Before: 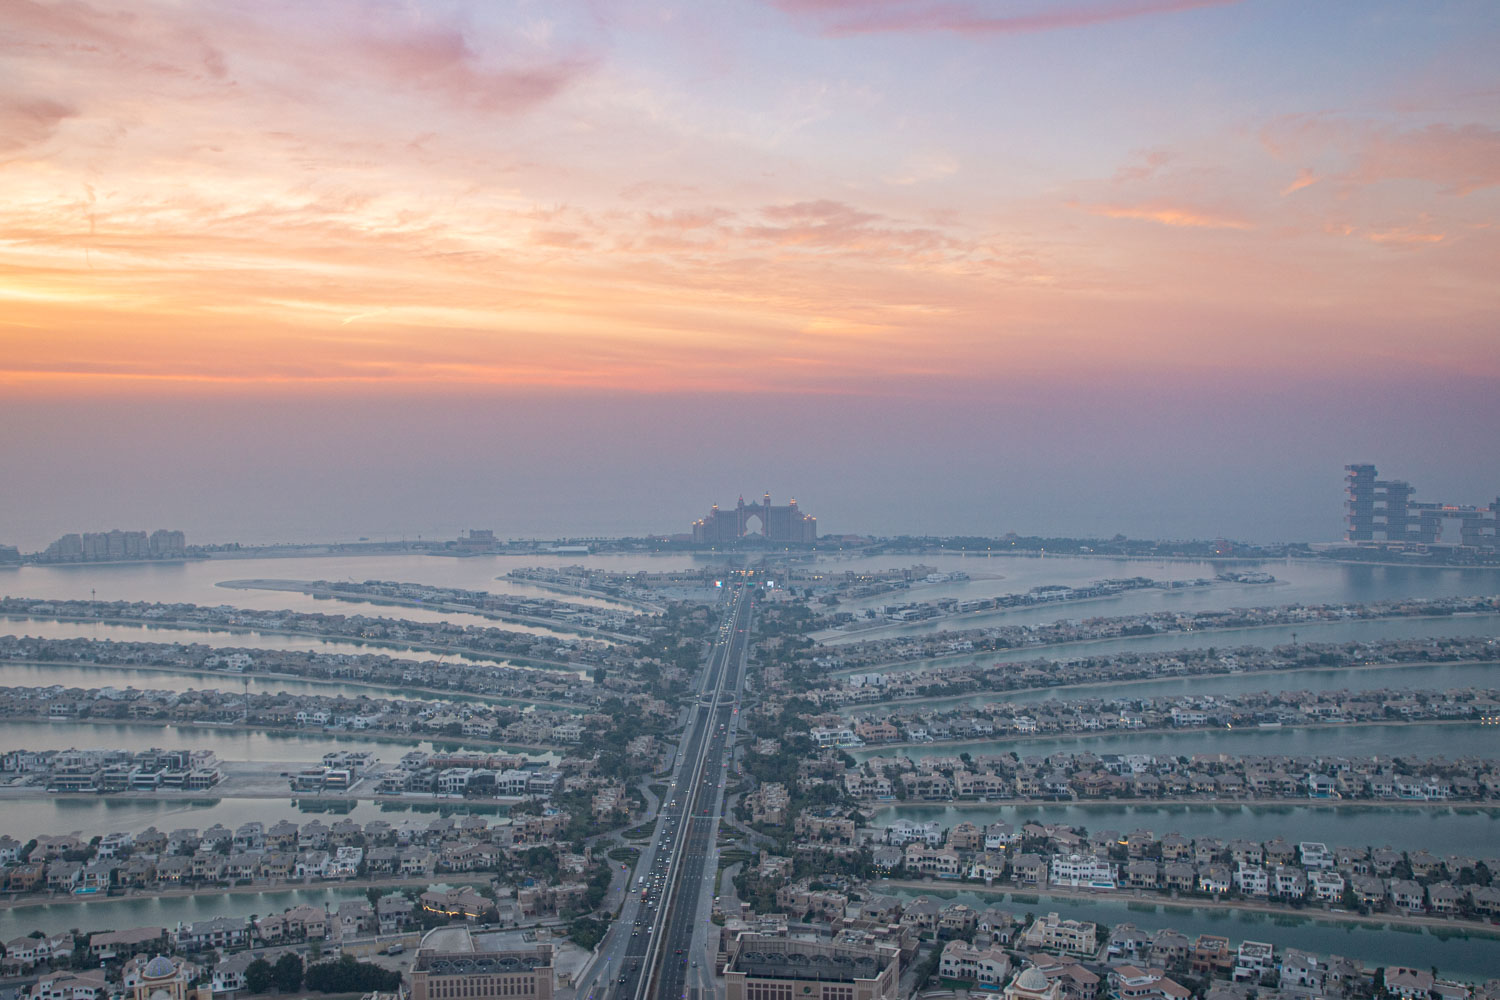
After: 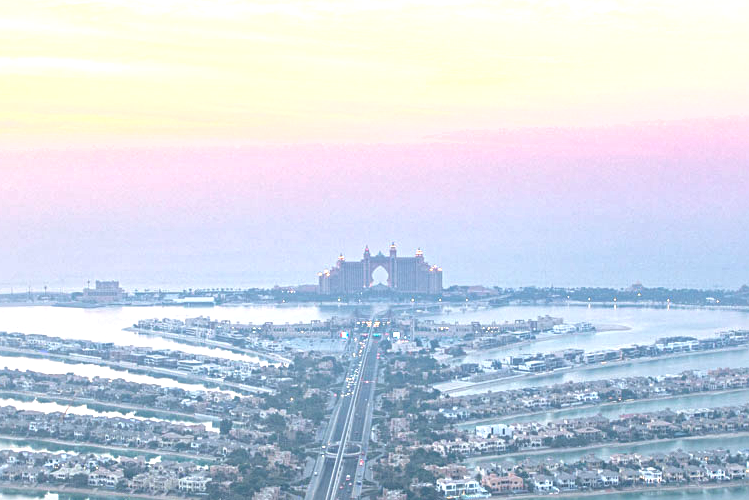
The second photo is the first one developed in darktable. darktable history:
sharpen: amount 0.2
crop: left 25%, top 25%, right 25%, bottom 25%
exposure: black level correction 0, exposure 1.6 EV, compensate exposure bias true, compensate highlight preservation false
shadows and highlights: shadows -20, white point adjustment -2, highlights -35
